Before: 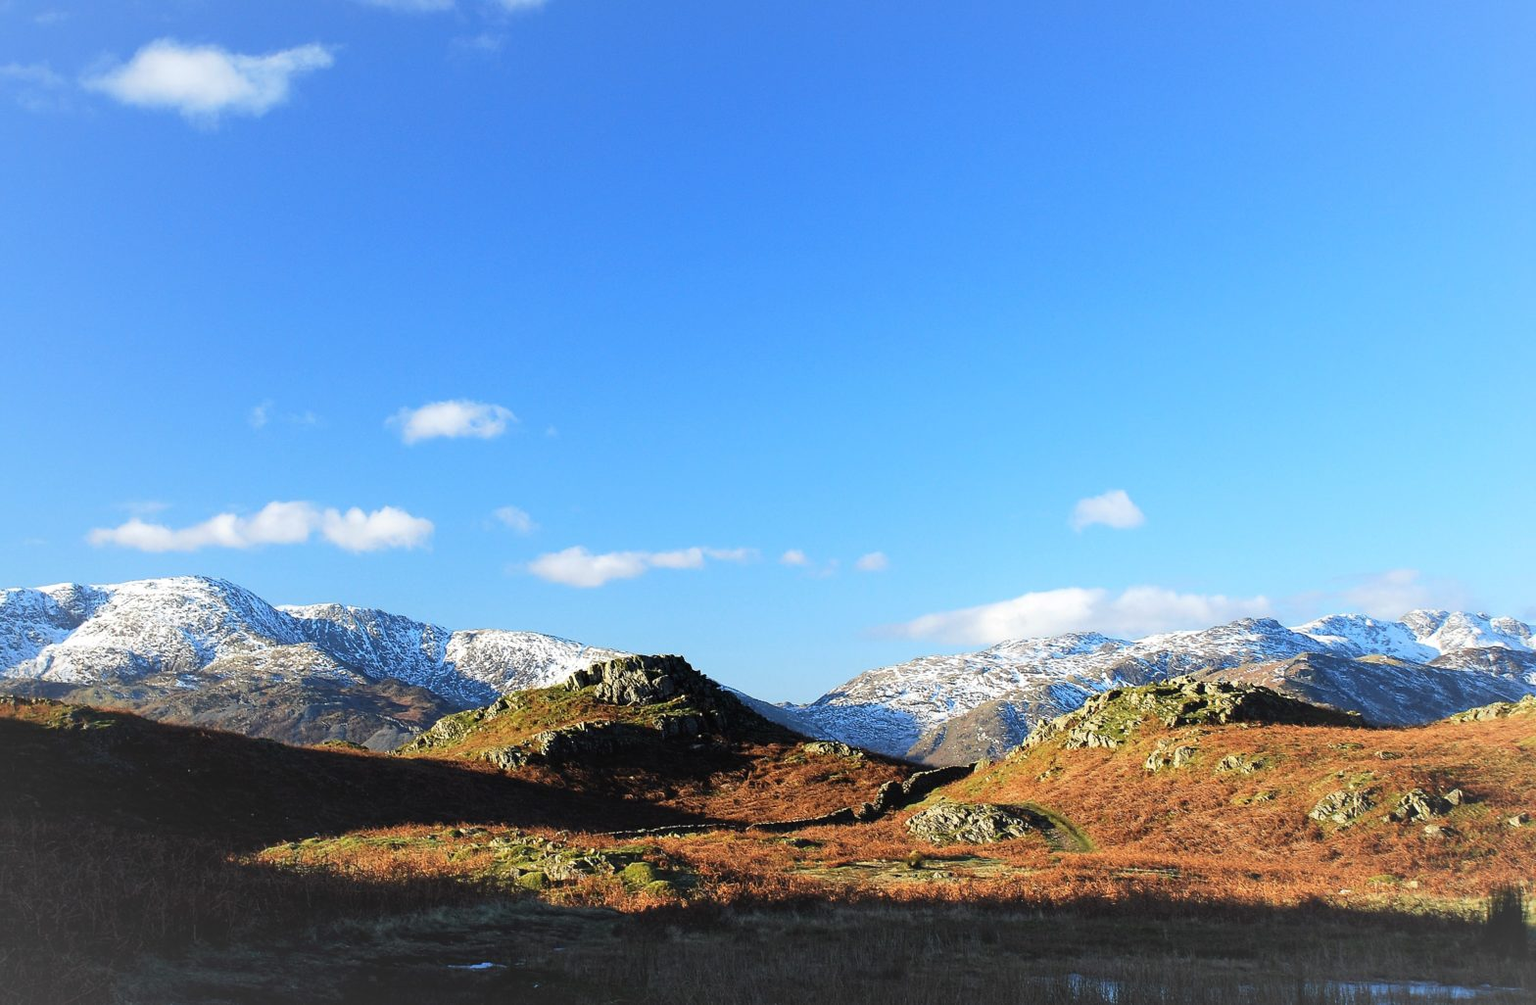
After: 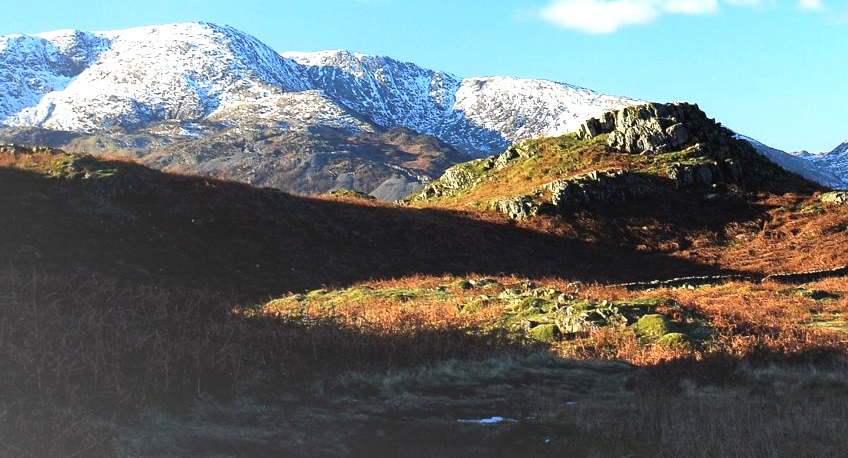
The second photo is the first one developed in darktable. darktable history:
exposure: exposure 0.565 EV, compensate exposure bias true, compensate highlight preservation false
crop and rotate: top 55.205%, right 45.871%, bottom 0.131%
